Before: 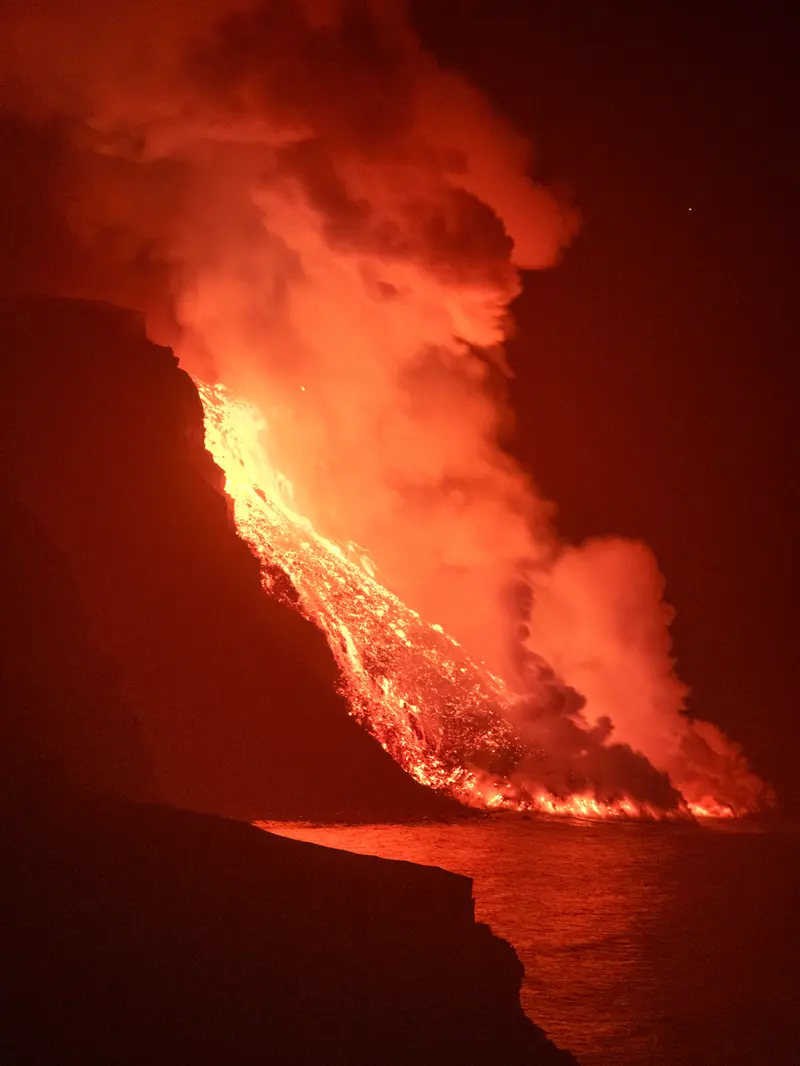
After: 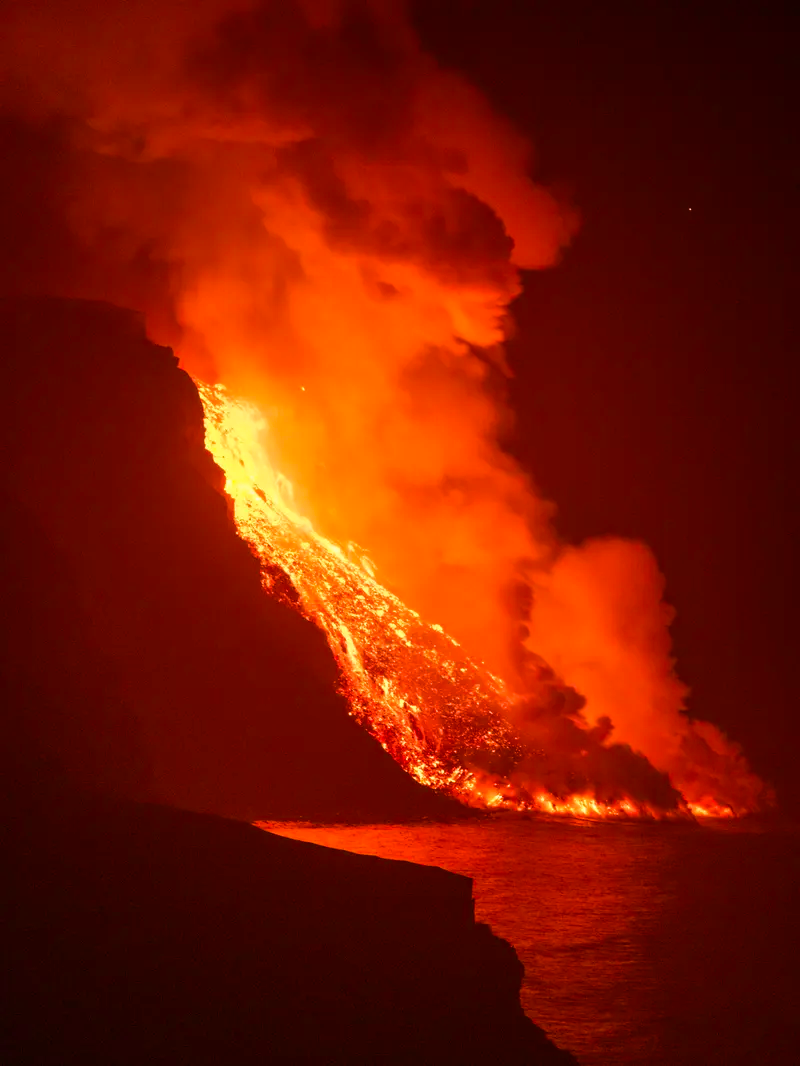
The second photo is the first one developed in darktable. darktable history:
color balance rgb: highlights gain › chroma 1.553%, highlights gain › hue 308.87°, perceptual saturation grading › global saturation 30.125%, global vibrance 20%
